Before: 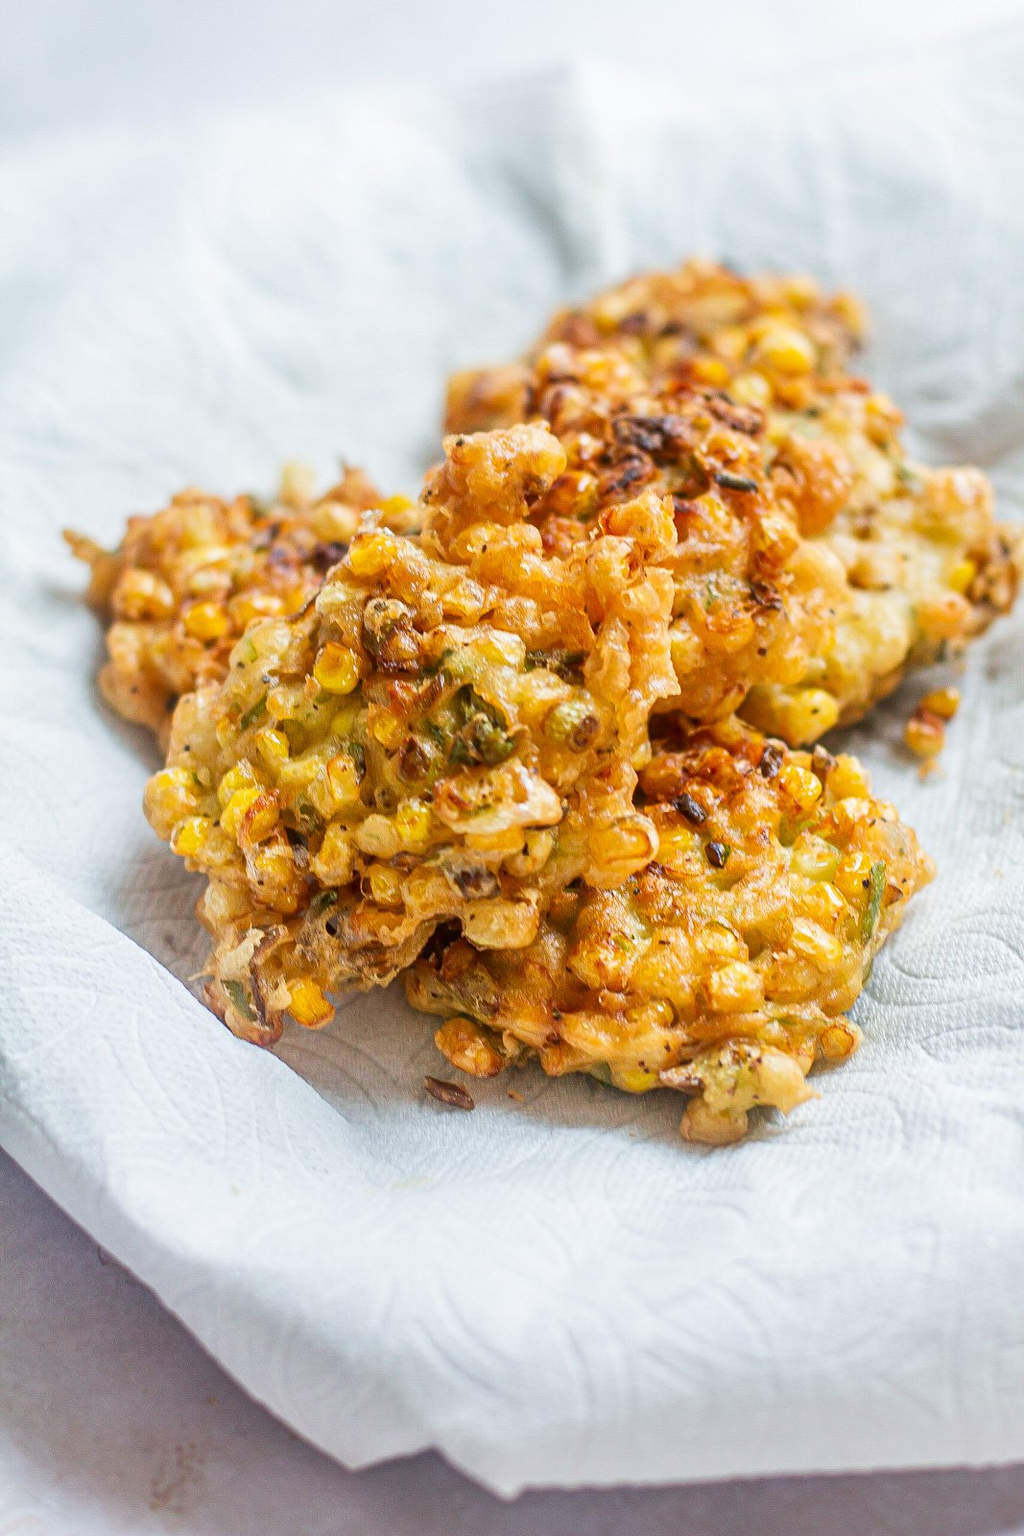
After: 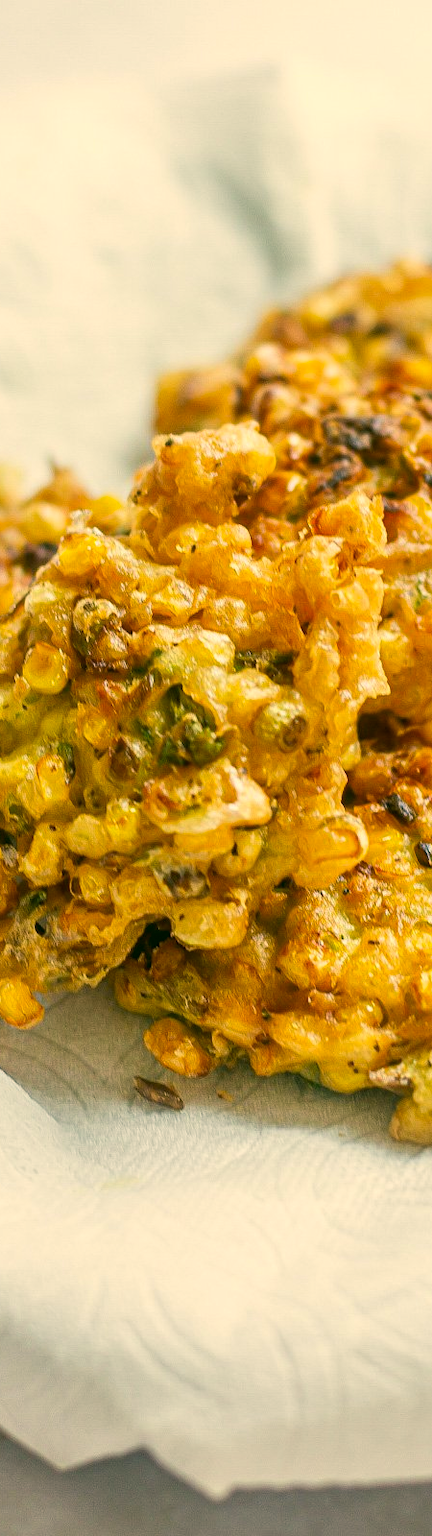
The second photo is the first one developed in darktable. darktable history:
color correction: highlights a* 5.05, highlights b* 23.88, shadows a* -16.12, shadows b* 4.04
tone equalizer: on, module defaults
crop: left 28.467%, right 29.253%
